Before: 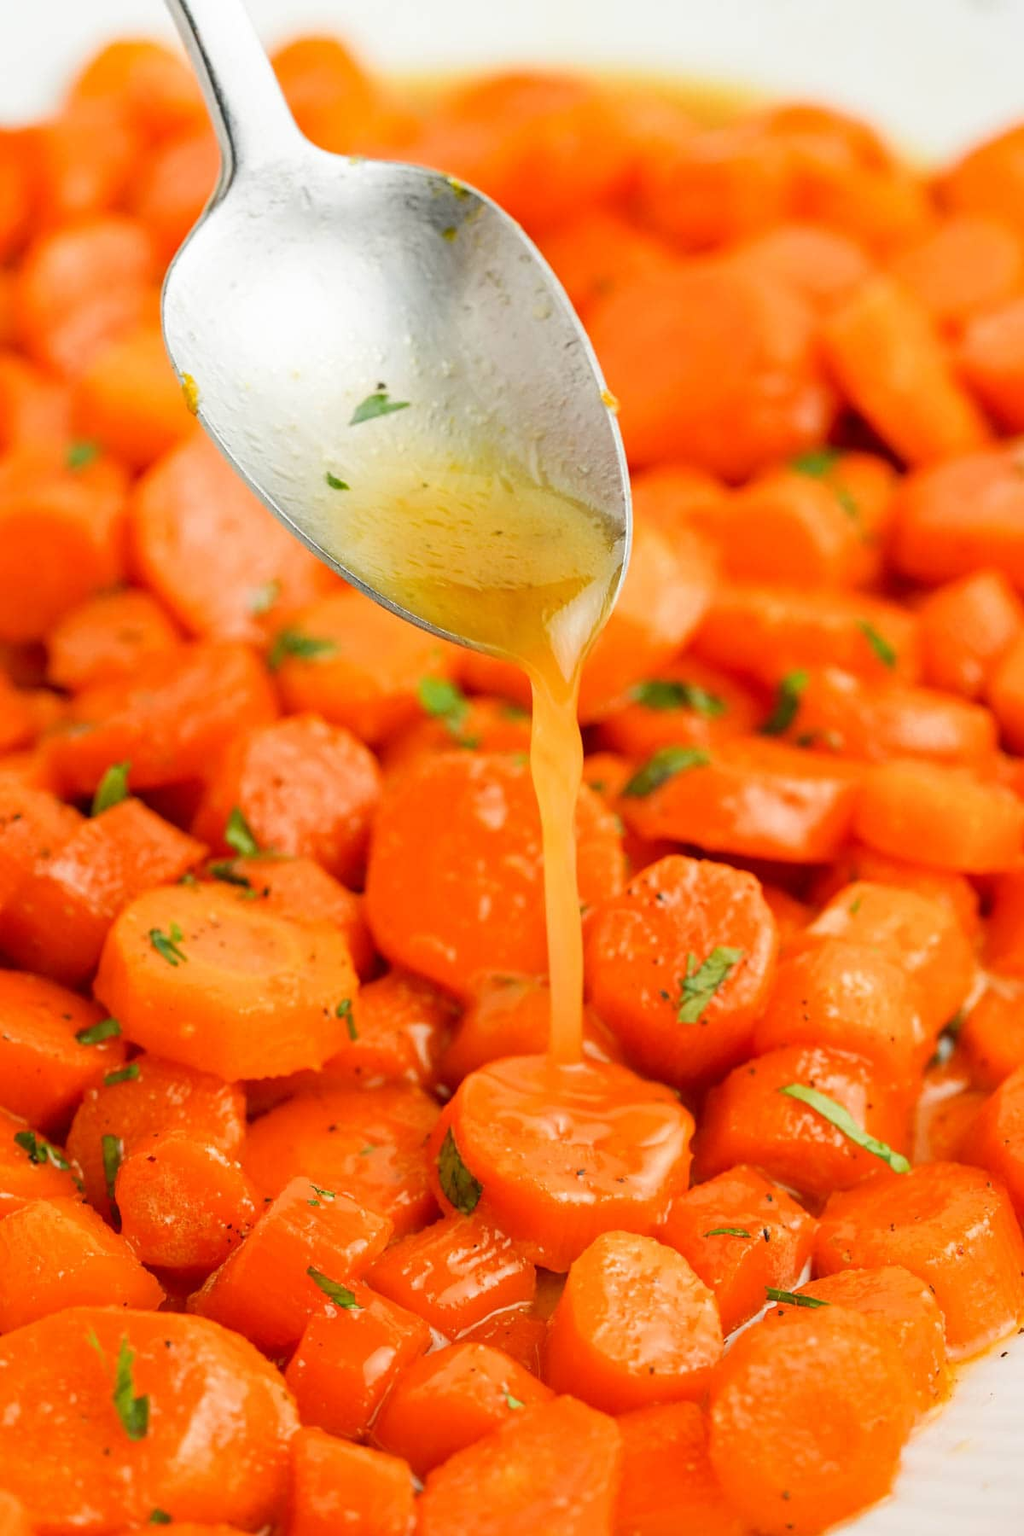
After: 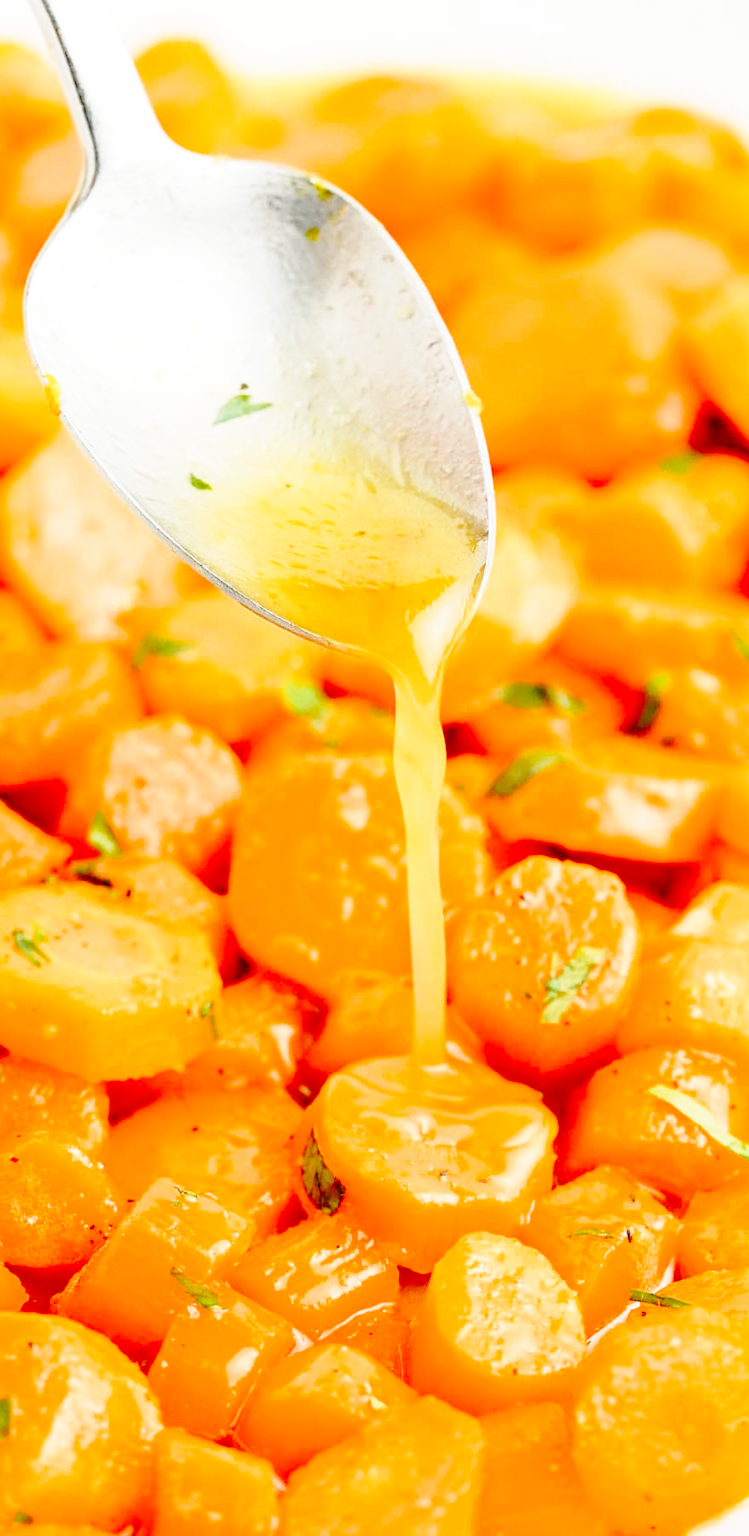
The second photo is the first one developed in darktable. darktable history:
tone curve: curves: ch0 [(0, 0) (0.003, 0.002) (0.011, 0.008) (0.025, 0.016) (0.044, 0.026) (0.069, 0.04) (0.1, 0.061) (0.136, 0.104) (0.177, 0.15) (0.224, 0.22) (0.277, 0.307) (0.335, 0.399) (0.399, 0.492) (0.468, 0.575) (0.543, 0.638) (0.623, 0.701) (0.709, 0.778) (0.801, 0.85) (0.898, 0.934) (1, 1)], preserve colors none
crop: left 13.489%, right 13.33%
base curve: curves: ch0 [(0, 0) (0.028, 0.03) (0.121, 0.232) (0.46, 0.748) (0.859, 0.968) (1, 1)], exposure shift 0.01, preserve colors none
